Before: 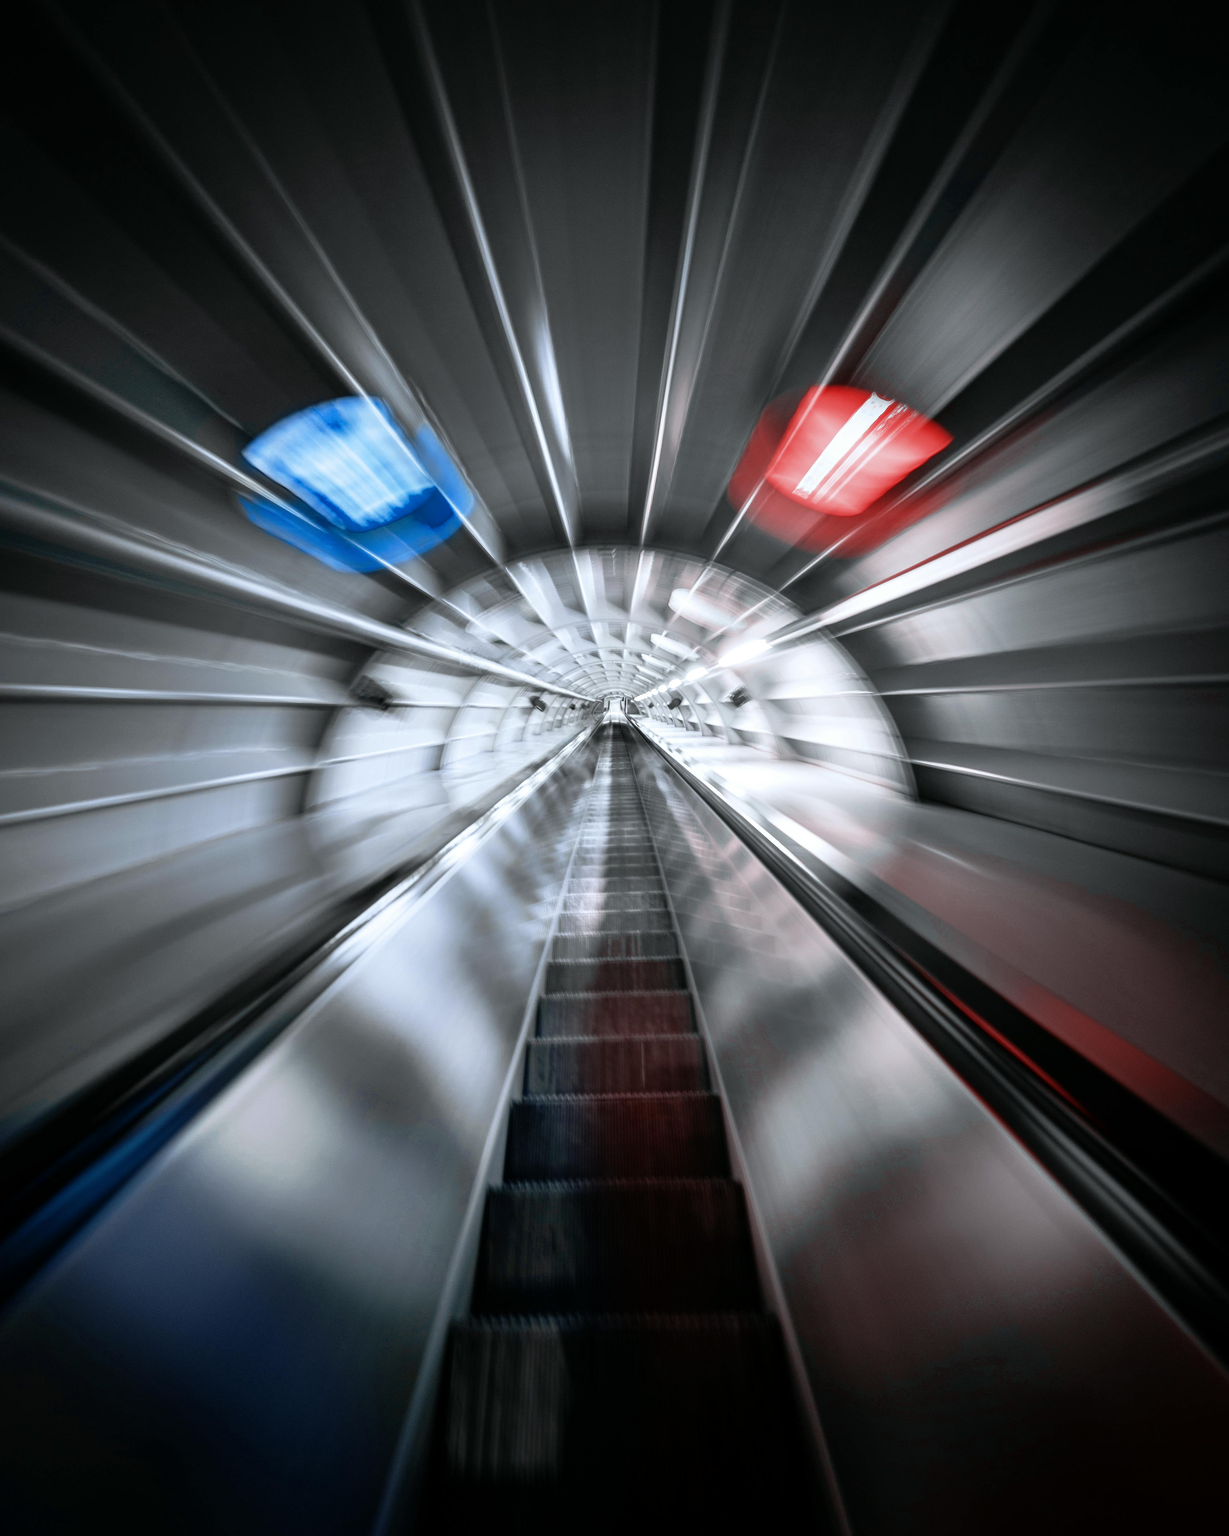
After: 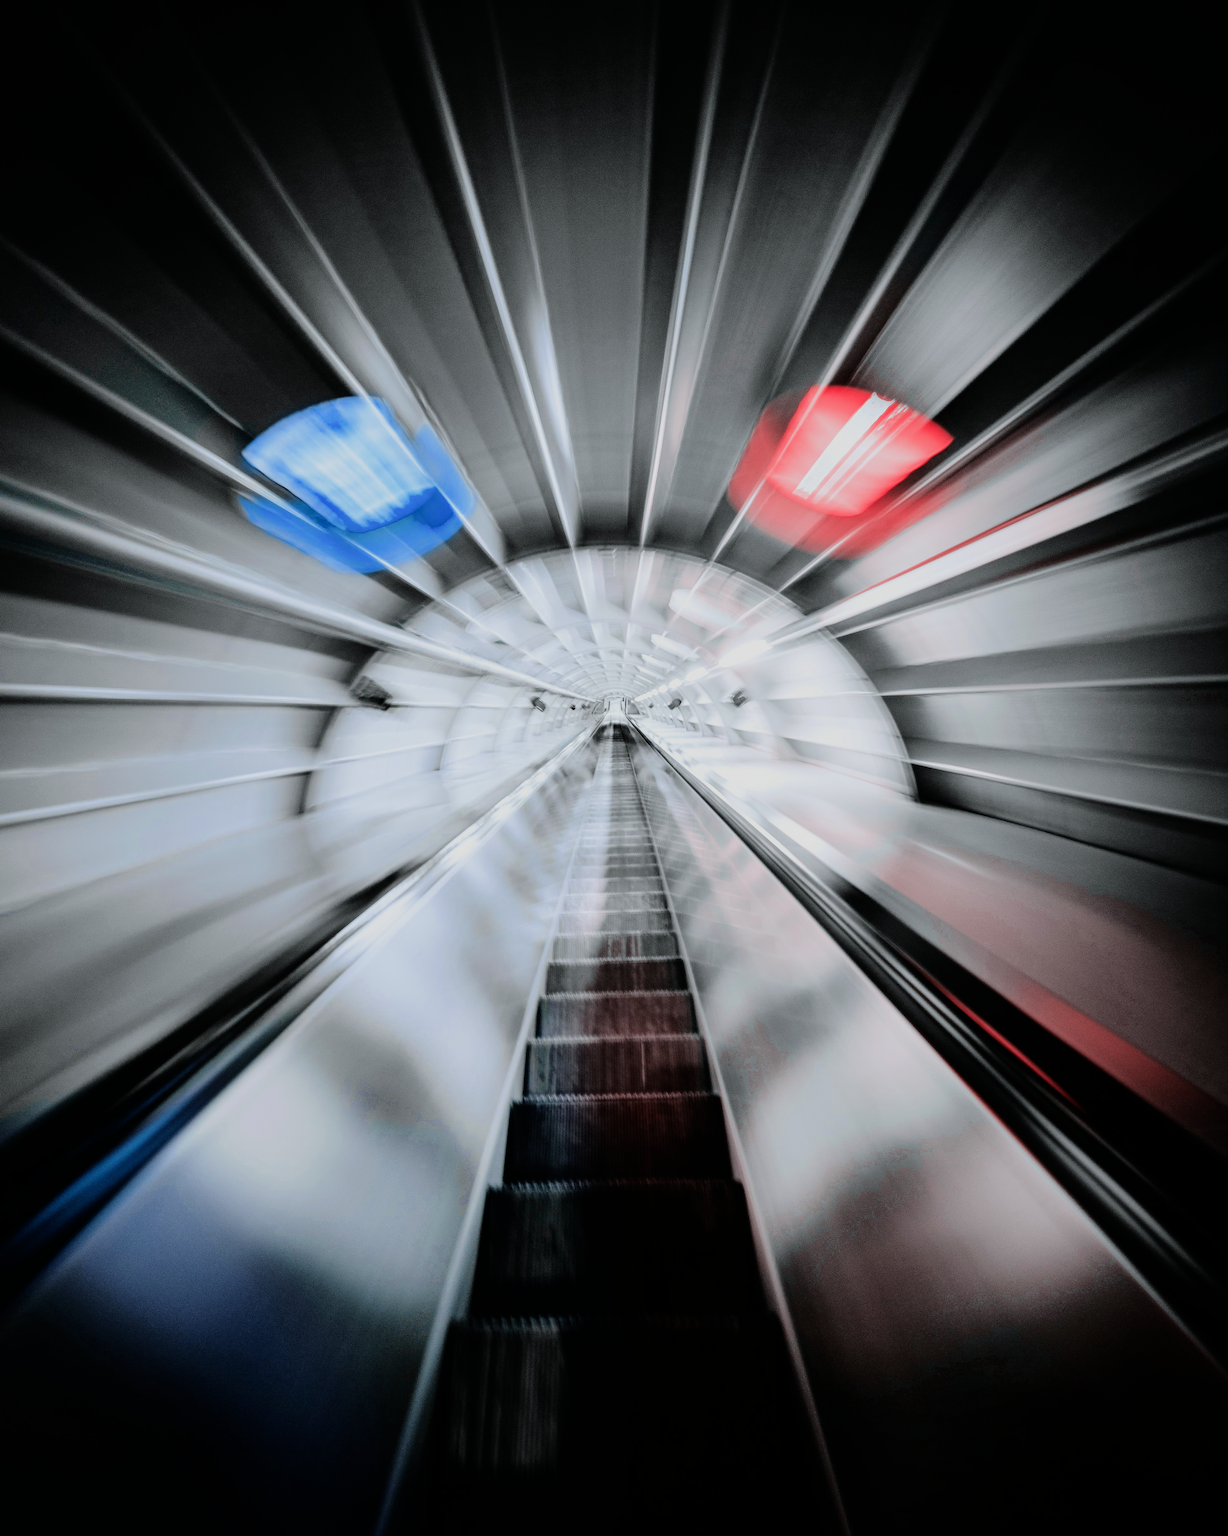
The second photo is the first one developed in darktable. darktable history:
filmic rgb: black relative exposure -8.04 EV, white relative exposure 4.03 EV, threshold 5.94 EV, hardness 4.18, iterations of high-quality reconstruction 0, enable highlight reconstruction true
tone equalizer: -7 EV 0.147 EV, -6 EV 0.612 EV, -5 EV 1.17 EV, -4 EV 1.37 EV, -3 EV 1.13 EV, -2 EV 0.6 EV, -1 EV 0.16 EV, edges refinement/feathering 500, mask exposure compensation -1.57 EV, preserve details no
color zones: curves: ch1 [(0, 0.469) (0.072, 0.457) (0.243, 0.494) (0.429, 0.5) (0.571, 0.5) (0.714, 0.5) (0.857, 0.5) (1, 0.469)]; ch2 [(0, 0.499) (0.143, 0.467) (0.242, 0.436) (0.429, 0.493) (0.571, 0.5) (0.714, 0.5) (0.857, 0.5) (1, 0.499)]
